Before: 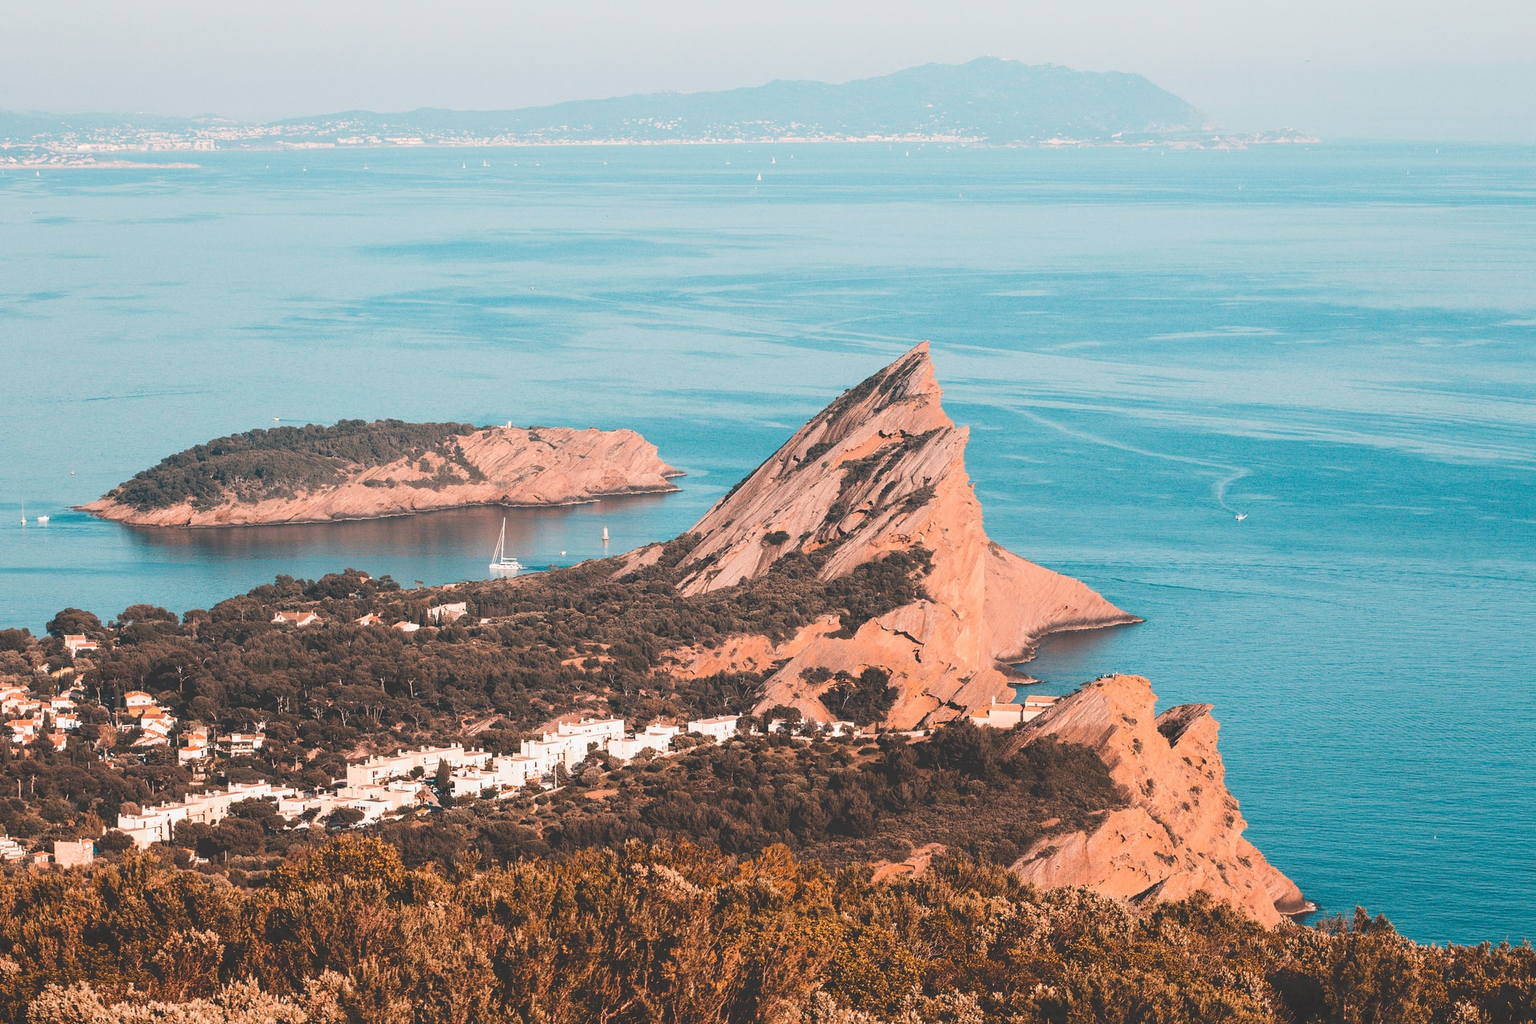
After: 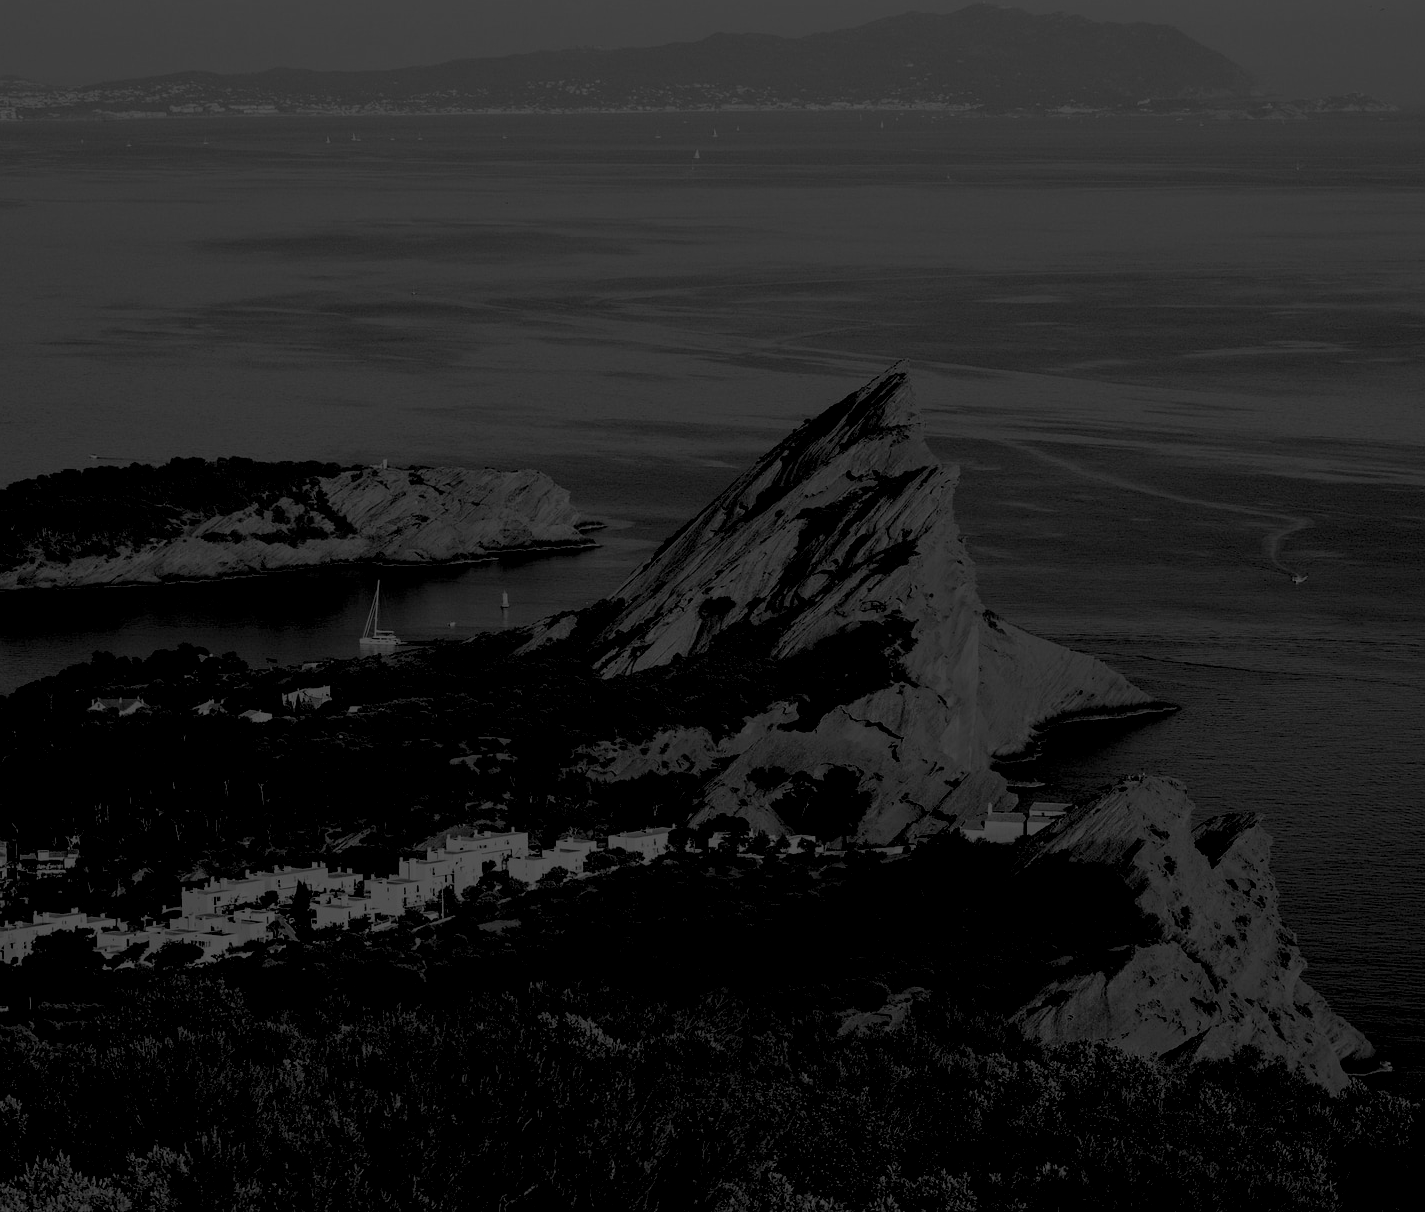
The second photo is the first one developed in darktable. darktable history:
monochrome: on, module defaults
filmic rgb: white relative exposure 8 EV, threshold 3 EV, structure ↔ texture 100%, target black luminance 0%, hardness 2.44, latitude 76.53%, contrast 0.562, shadows ↔ highlights balance 0%, preserve chrominance no, color science v4 (2020), iterations of high-quality reconstruction 10, type of noise poissonian, enable highlight reconstruction true
crop and rotate: left 13.15%, top 5.251%, right 12.609%
levels: levels [0.514, 0.759, 1]
